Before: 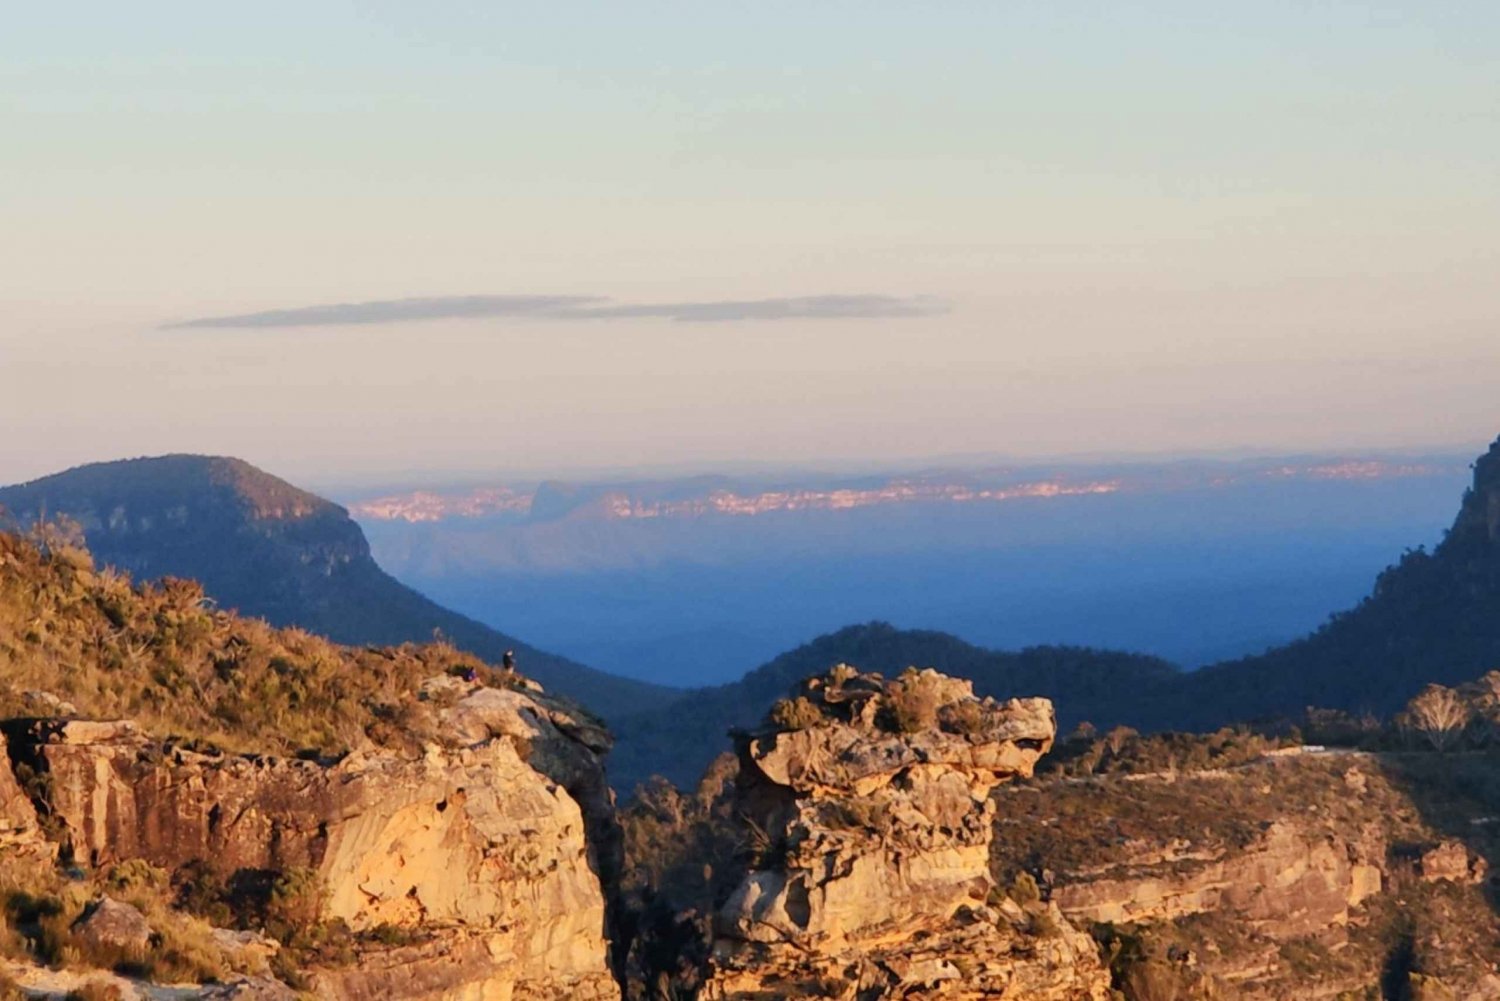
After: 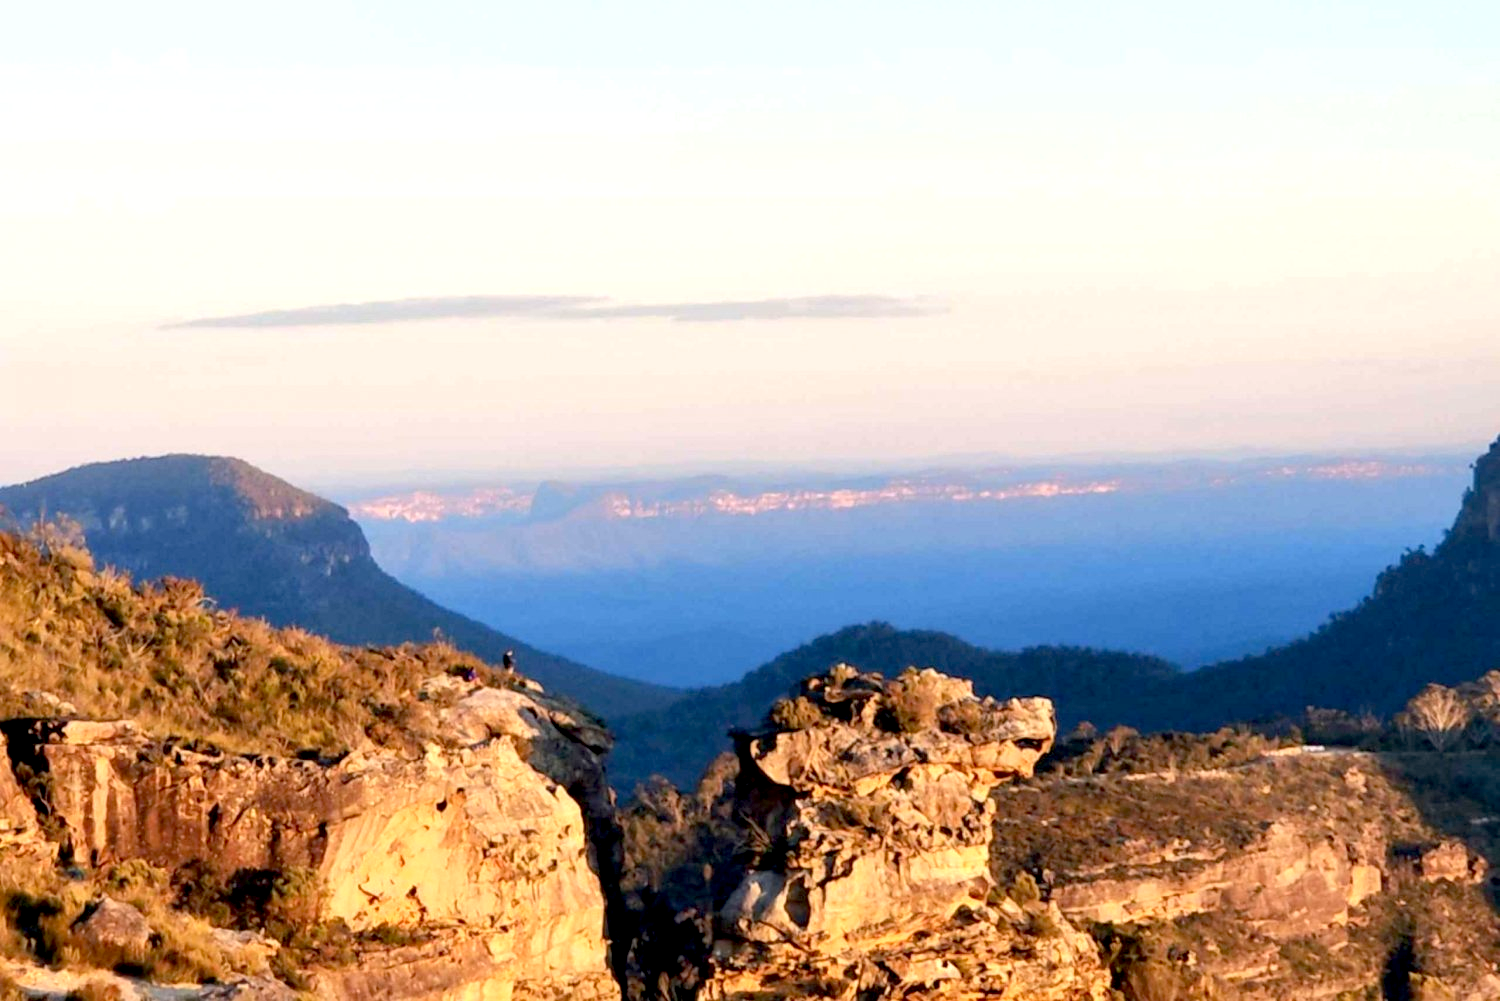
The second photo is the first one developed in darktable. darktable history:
exposure: black level correction 0.012, exposure 0.702 EV, compensate highlight preservation false
